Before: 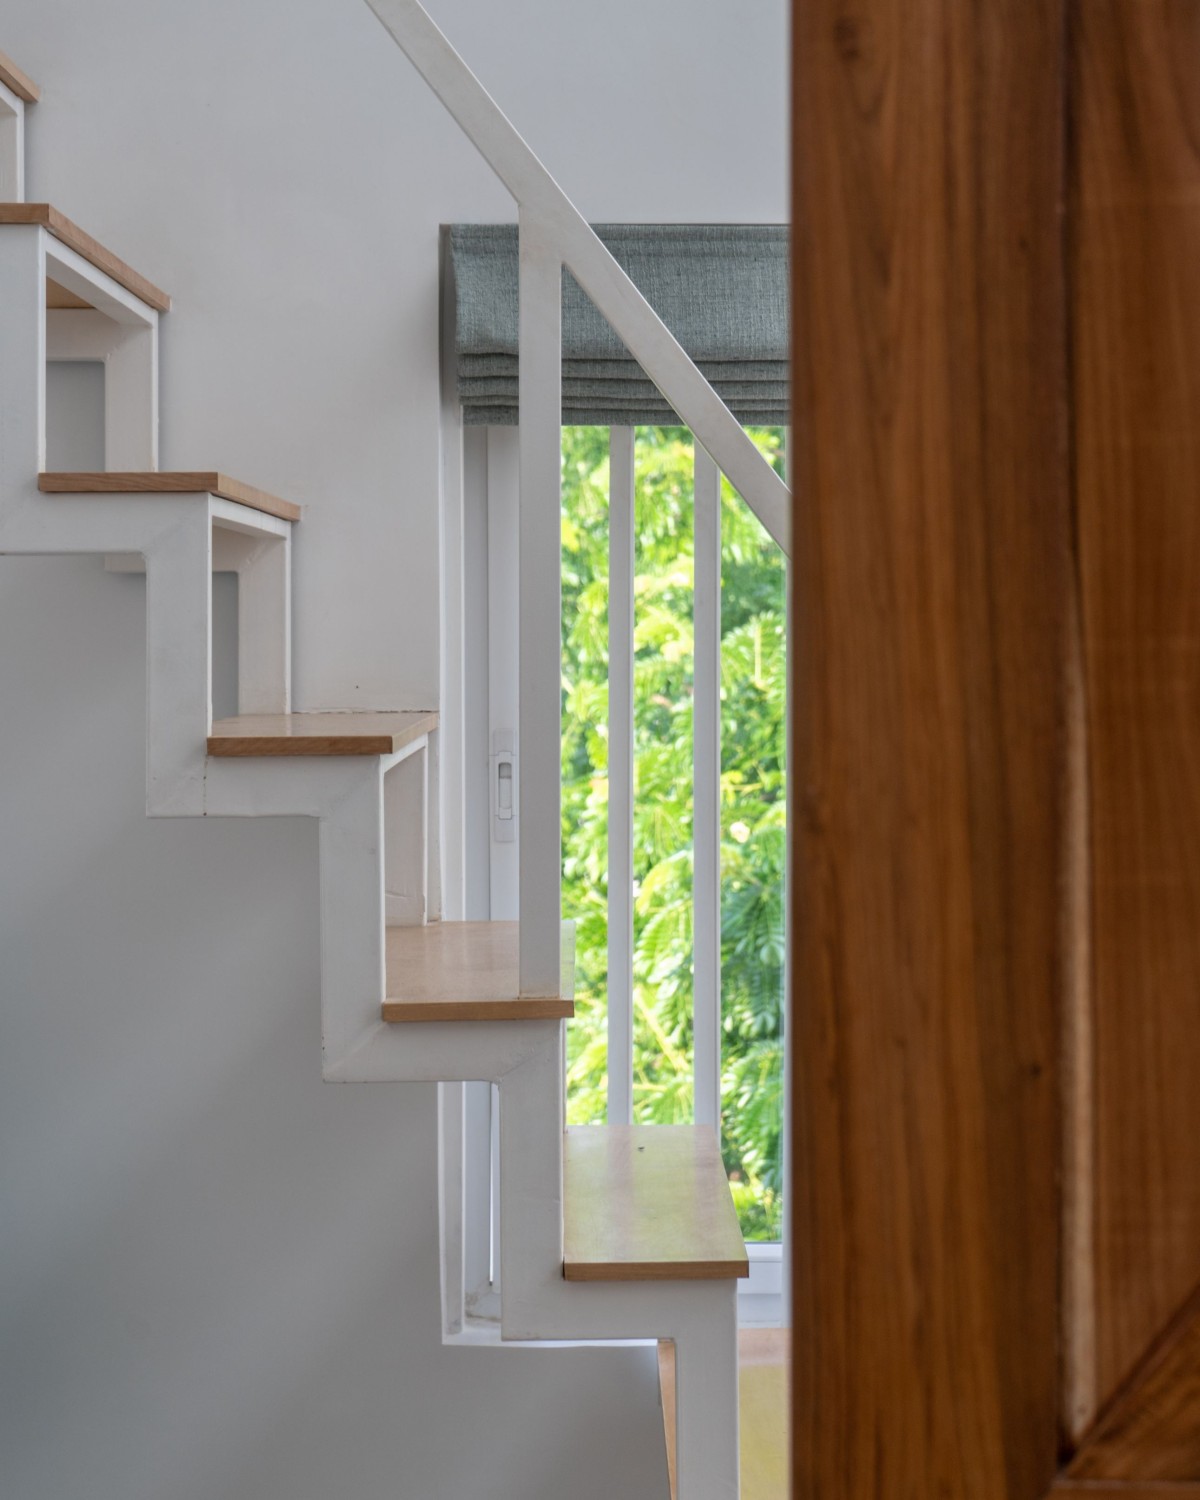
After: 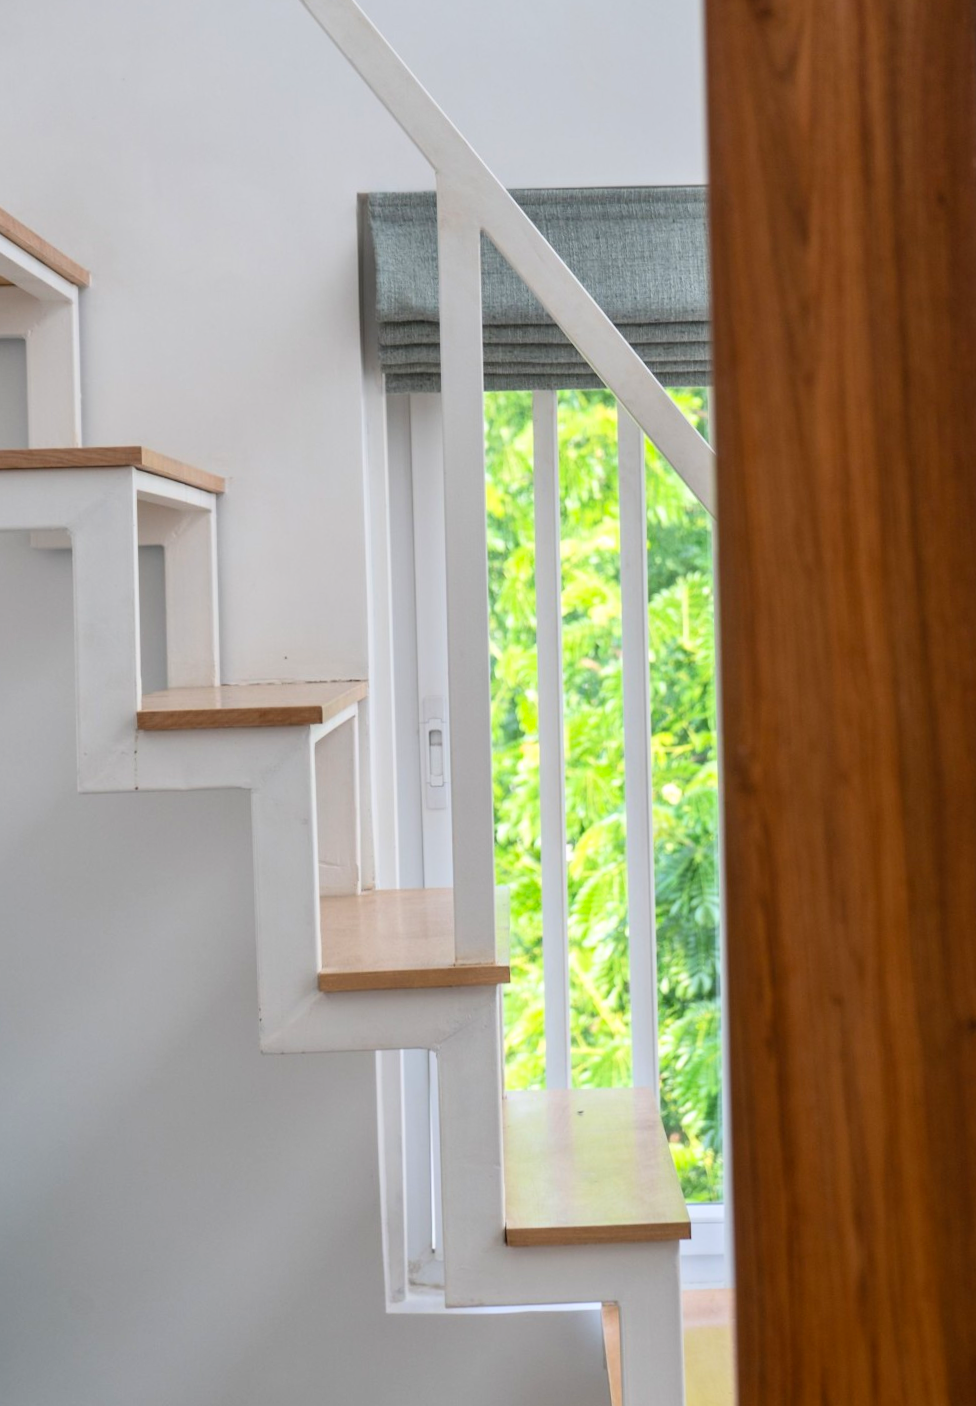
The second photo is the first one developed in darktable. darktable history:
crop and rotate: angle 1.35°, left 4.556%, top 0.968%, right 11.726%, bottom 2.563%
contrast brightness saturation: contrast 0.199, brightness 0.163, saturation 0.217
